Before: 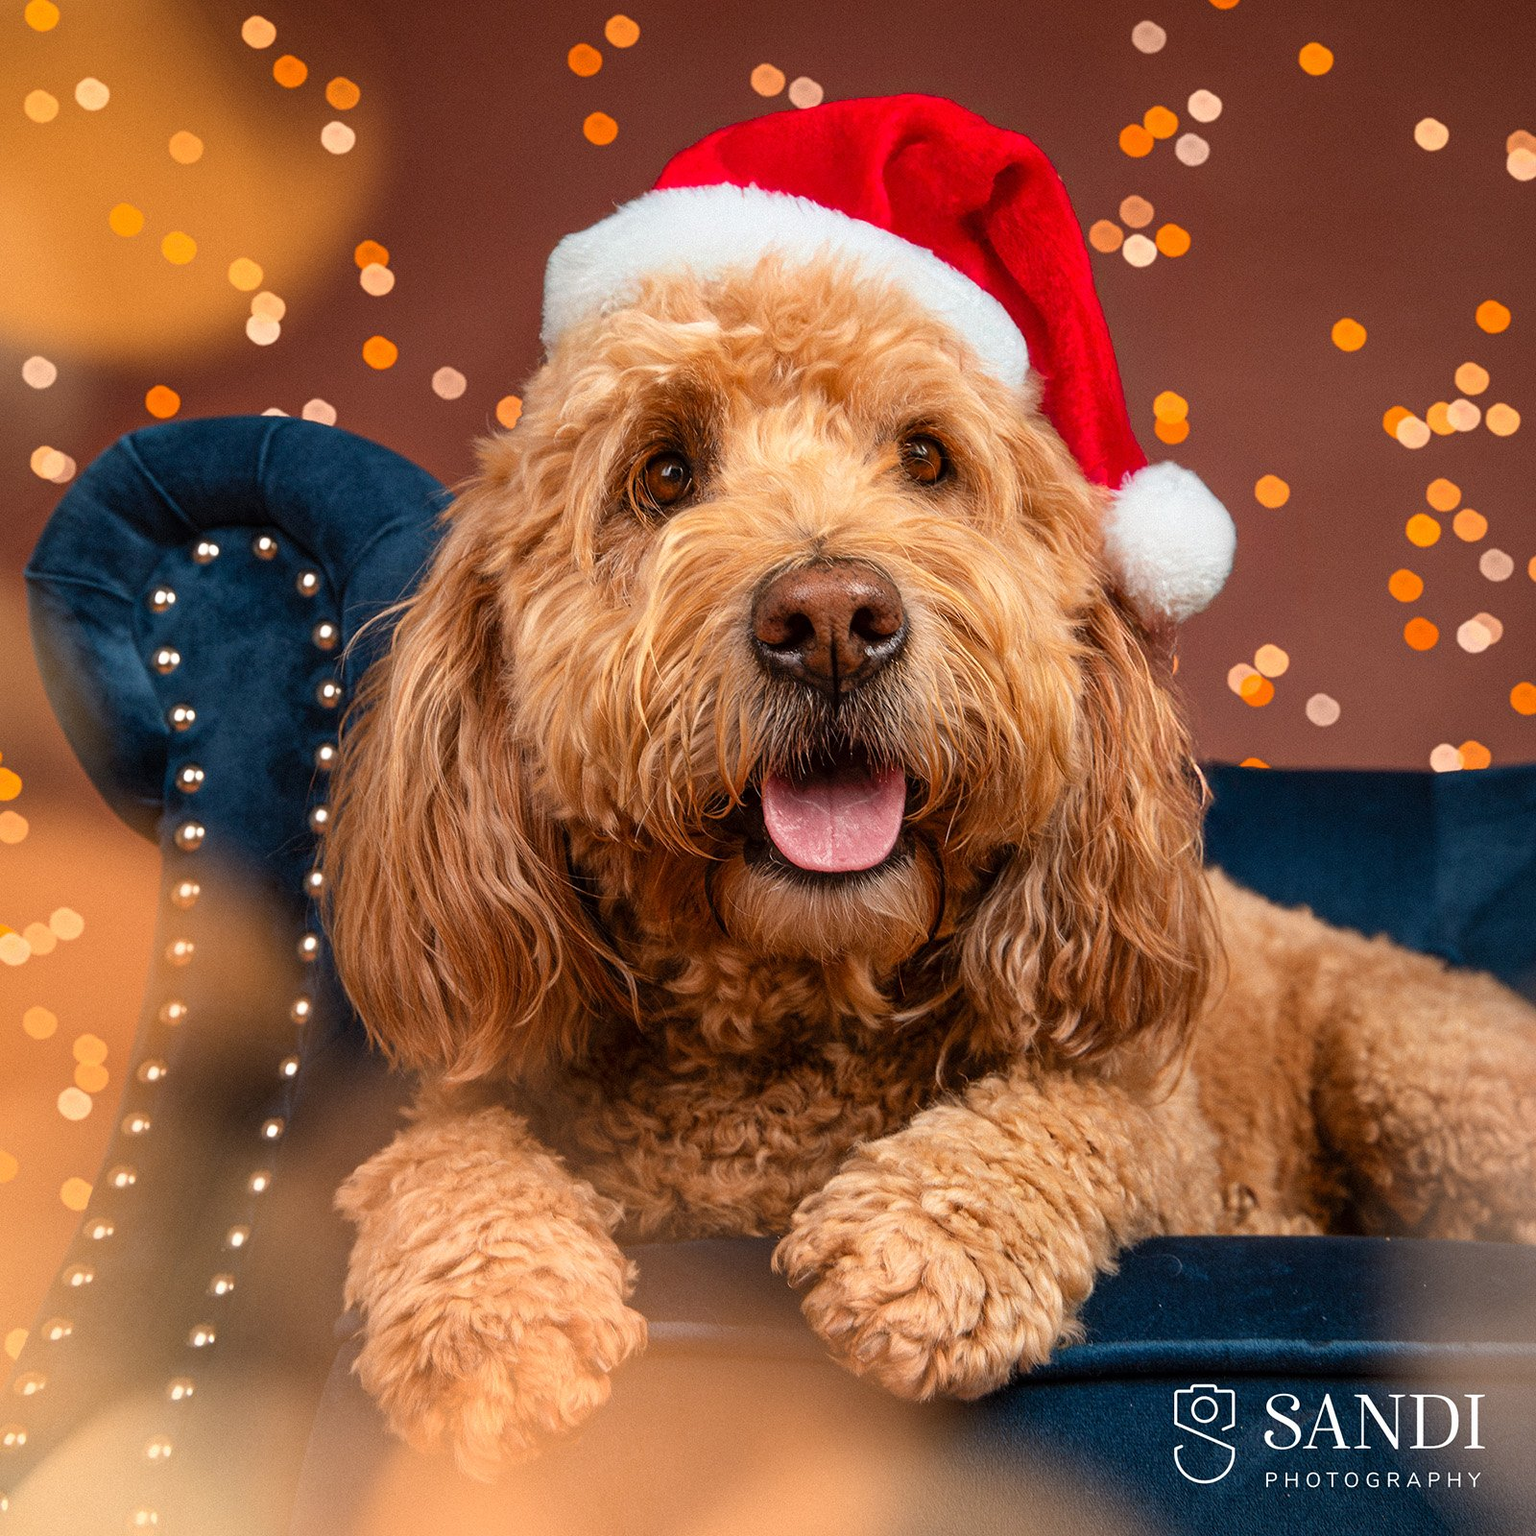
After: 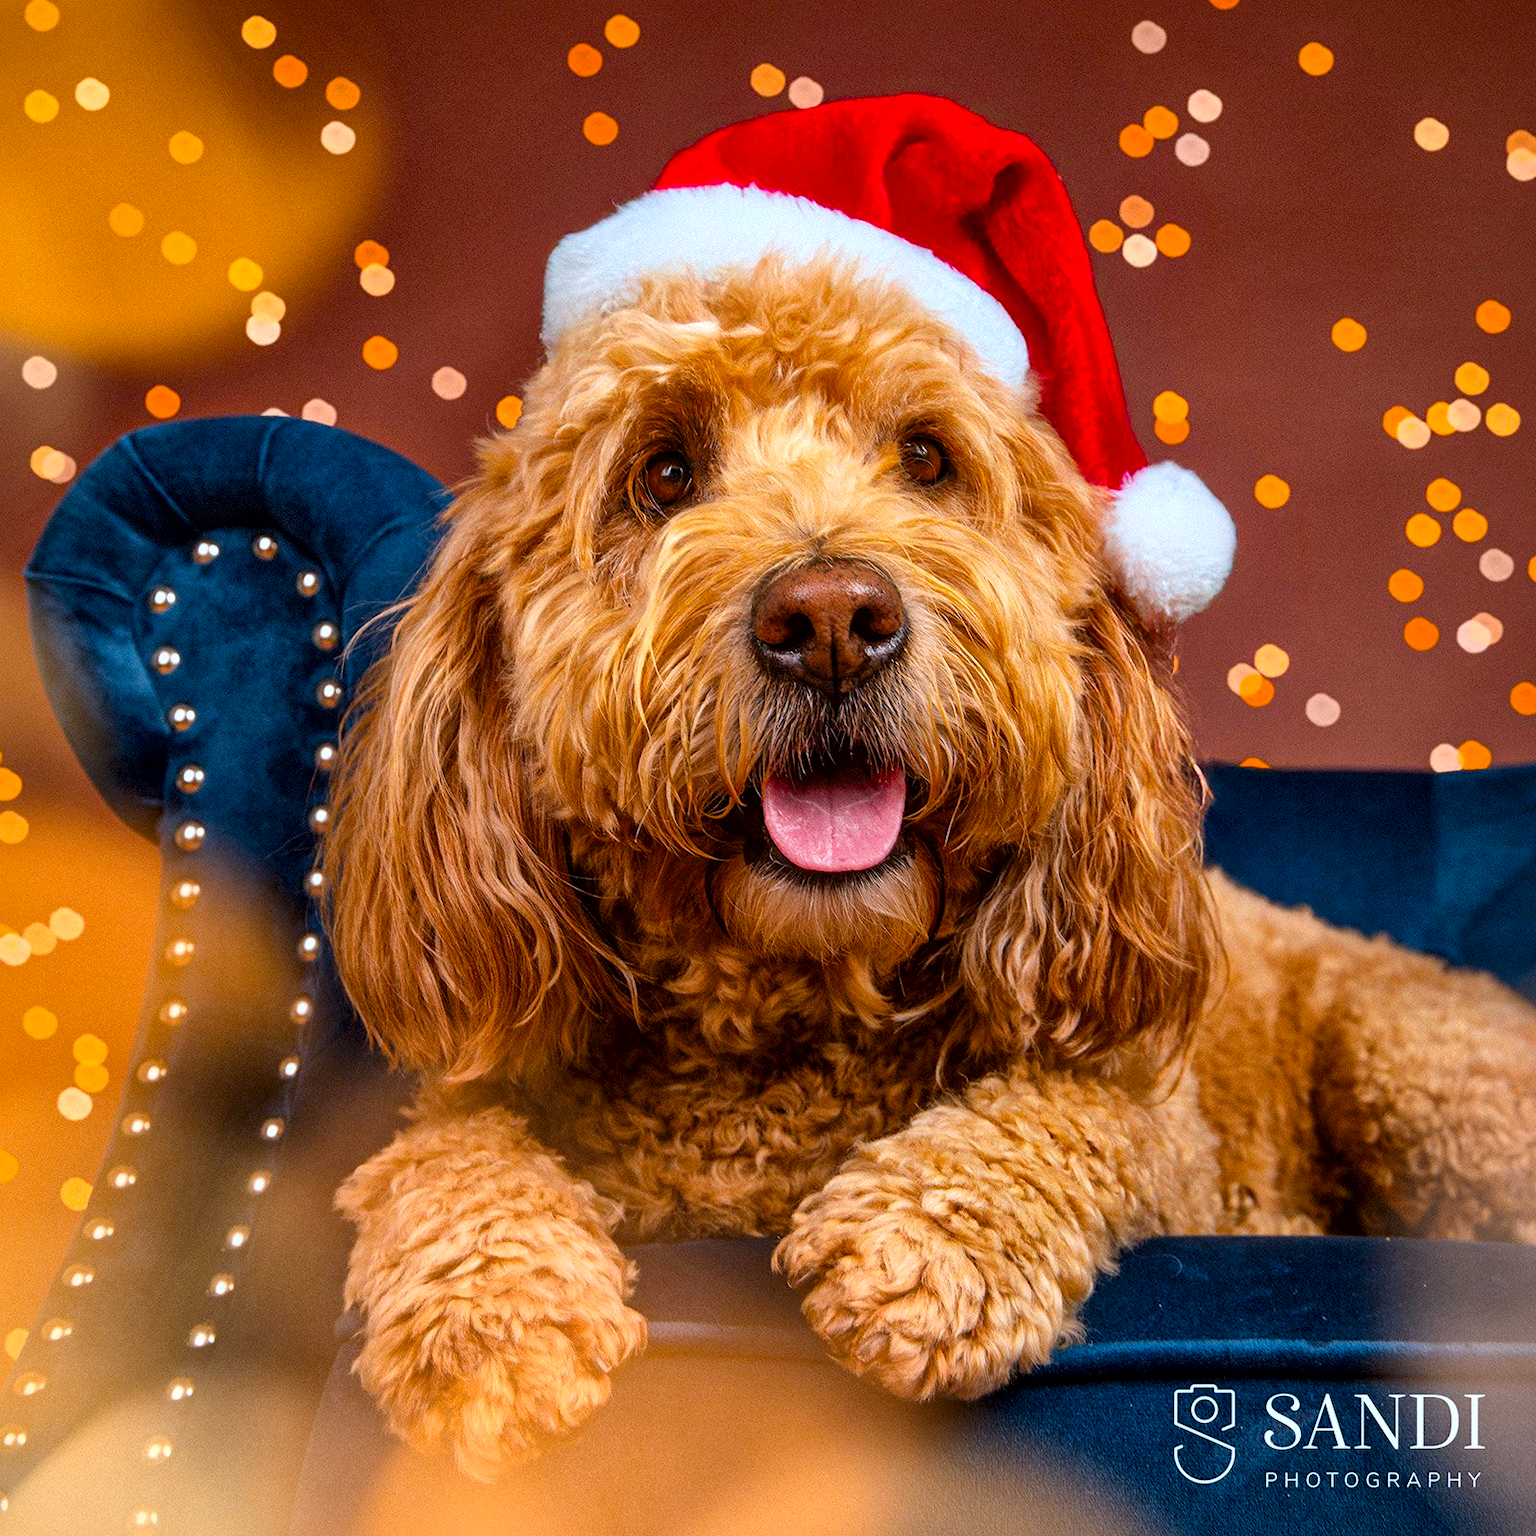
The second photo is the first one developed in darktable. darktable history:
color correction: saturation 1.1
white balance: red 0.954, blue 1.079
local contrast: mode bilateral grid, contrast 20, coarseness 50, detail 150%, midtone range 0.2
color balance rgb: perceptual saturation grading › global saturation 25%, global vibrance 20%
